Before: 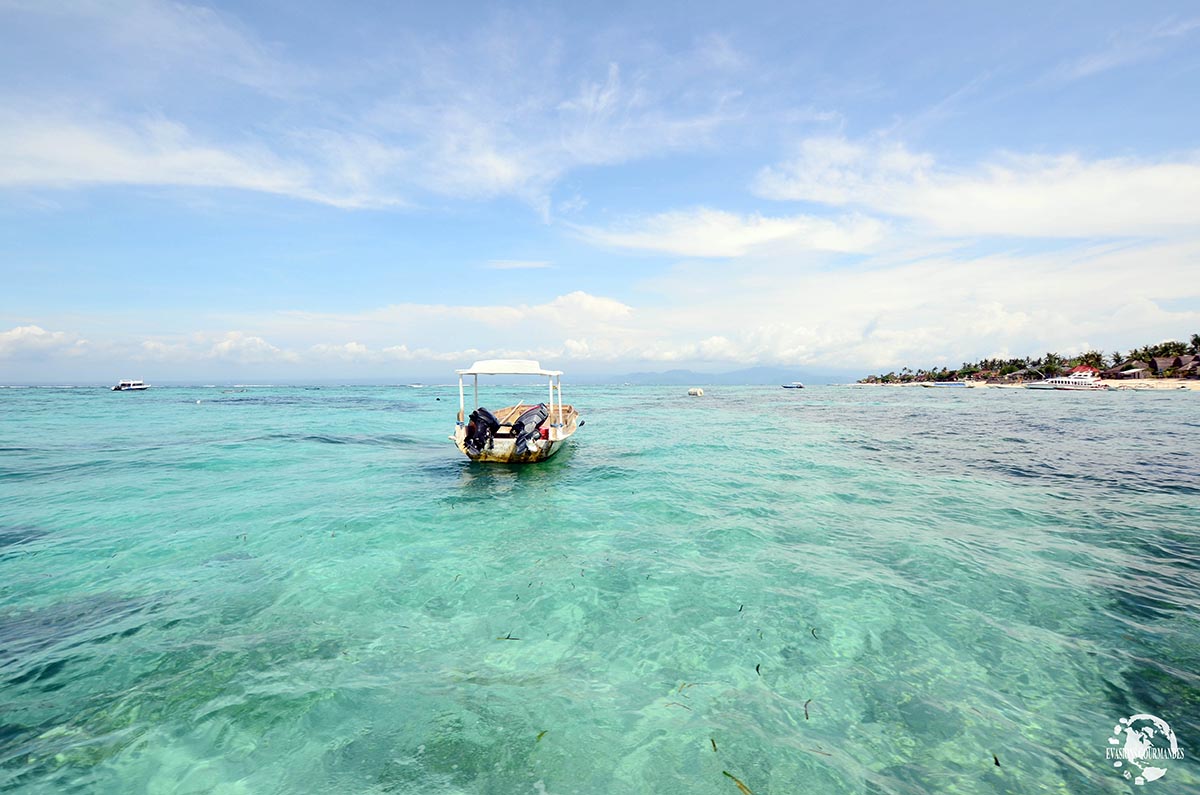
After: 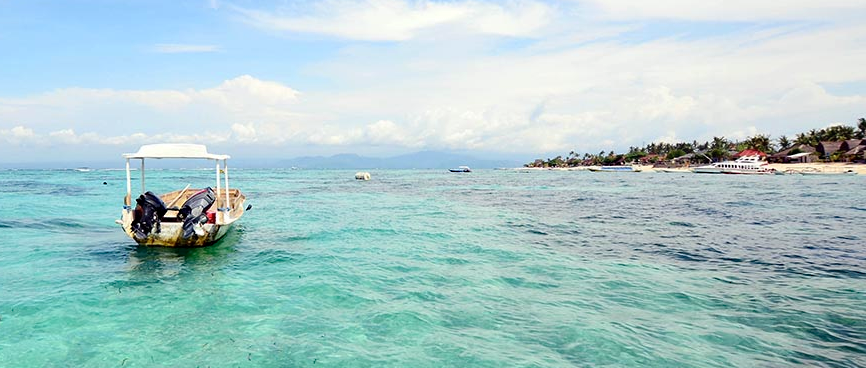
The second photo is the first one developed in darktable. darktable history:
crop and rotate: left 27.777%, top 27.222%, bottom 26.371%
haze removal: compatibility mode true, adaptive false
